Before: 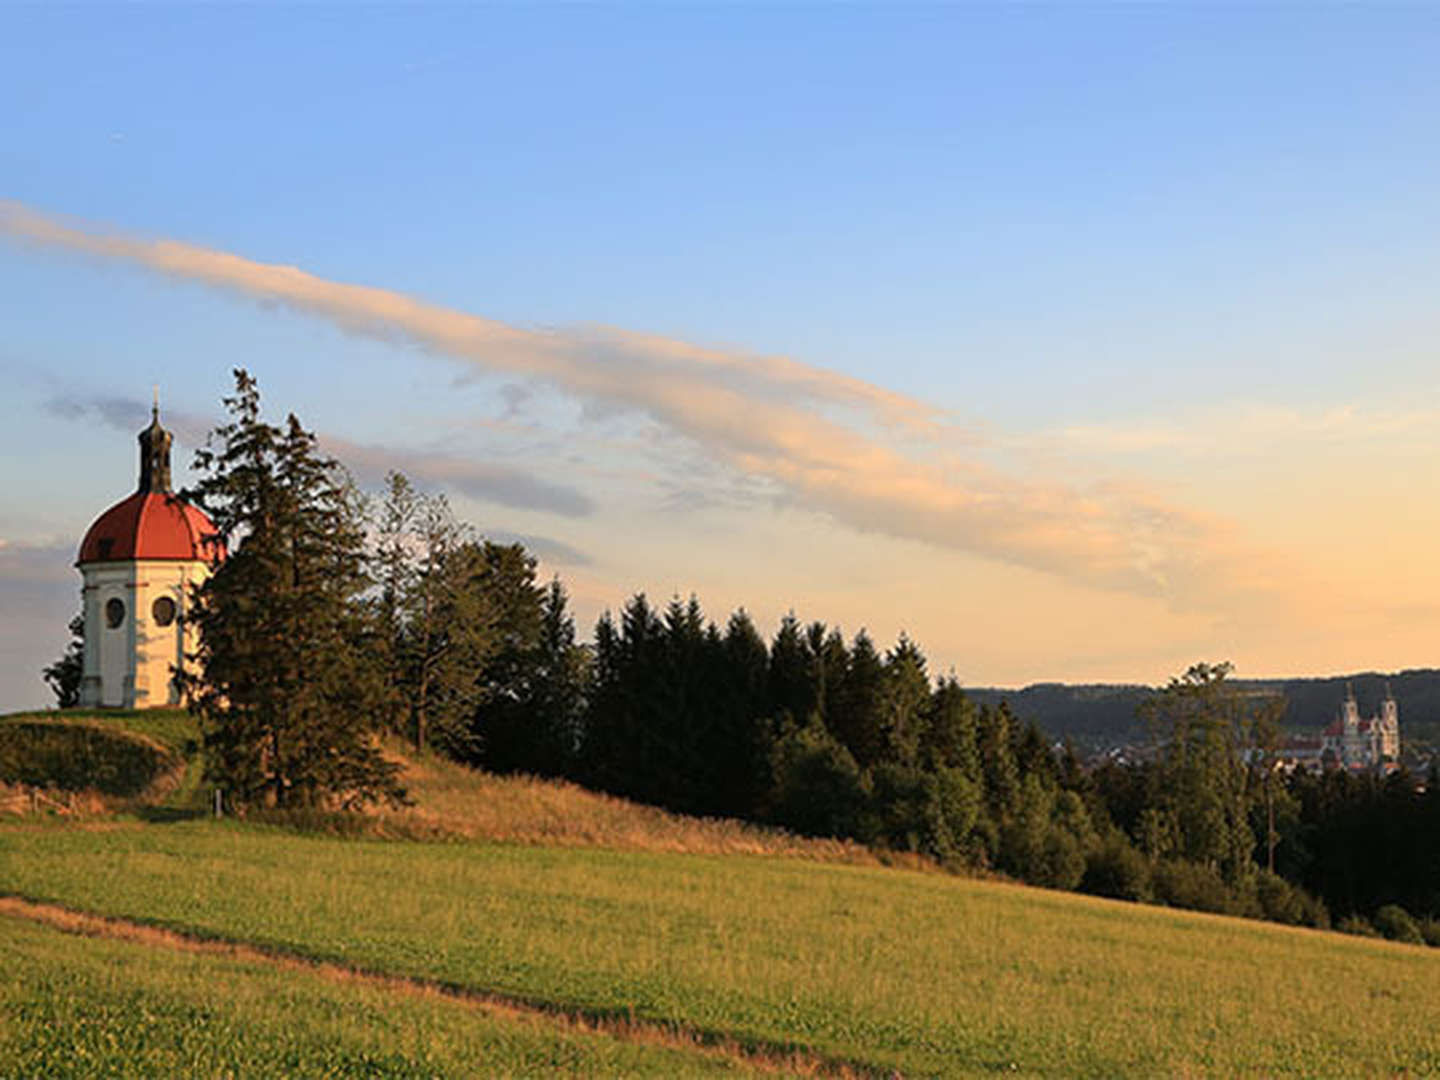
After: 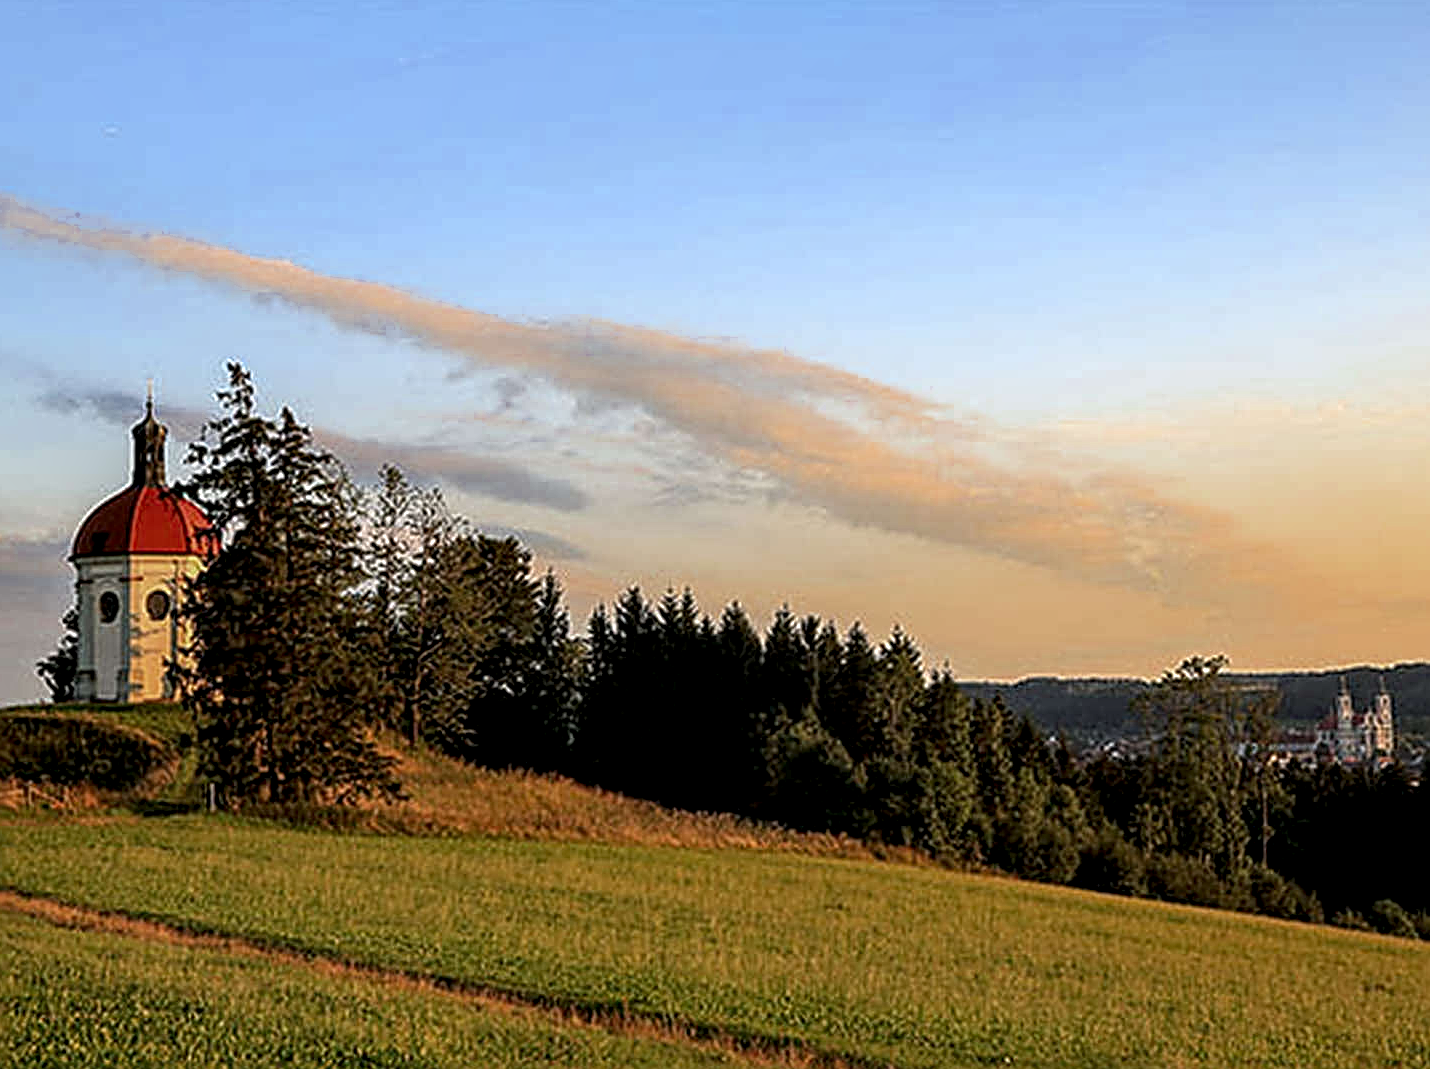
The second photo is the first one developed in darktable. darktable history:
sharpen: radius 2.658, amount 0.658
local contrast: highlights 63%, shadows 53%, detail 169%, midtone range 0.508
crop: left 0.453%, top 0.561%, right 0.181%, bottom 0.387%
color zones: curves: ch0 [(0.27, 0.396) (0.563, 0.504) (0.75, 0.5) (0.787, 0.307)]
